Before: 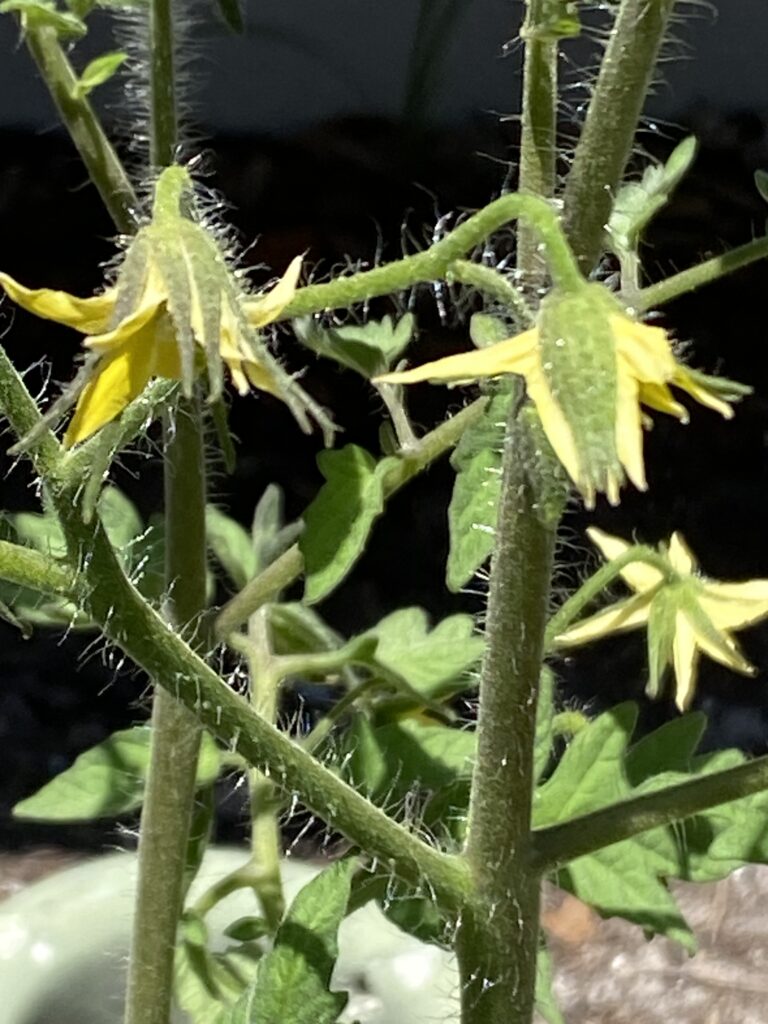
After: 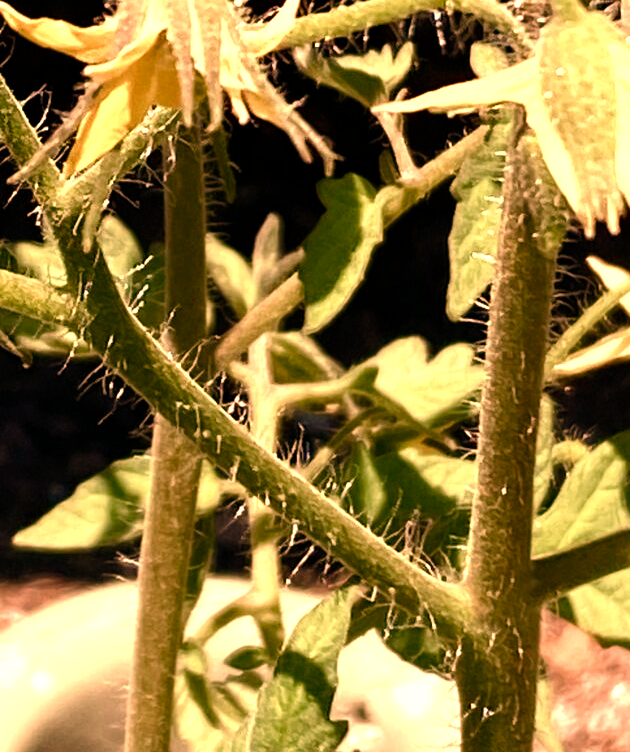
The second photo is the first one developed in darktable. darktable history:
color balance rgb: shadows lift › luminance -20%, power › hue 72.24°, highlights gain › luminance 15%, global offset › hue 171.6°, perceptual saturation grading › highlights -30%, perceptual saturation grading › shadows 20%, global vibrance 30%, contrast 10%
crop: top 26.531%, right 17.959%
color calibration: illuminant as shot in camera, x 0.378, y 0.381, temperature 4093.13 K, saturation algorithm version 1 (2020)
white balance: red 1.467, blue 0.684
